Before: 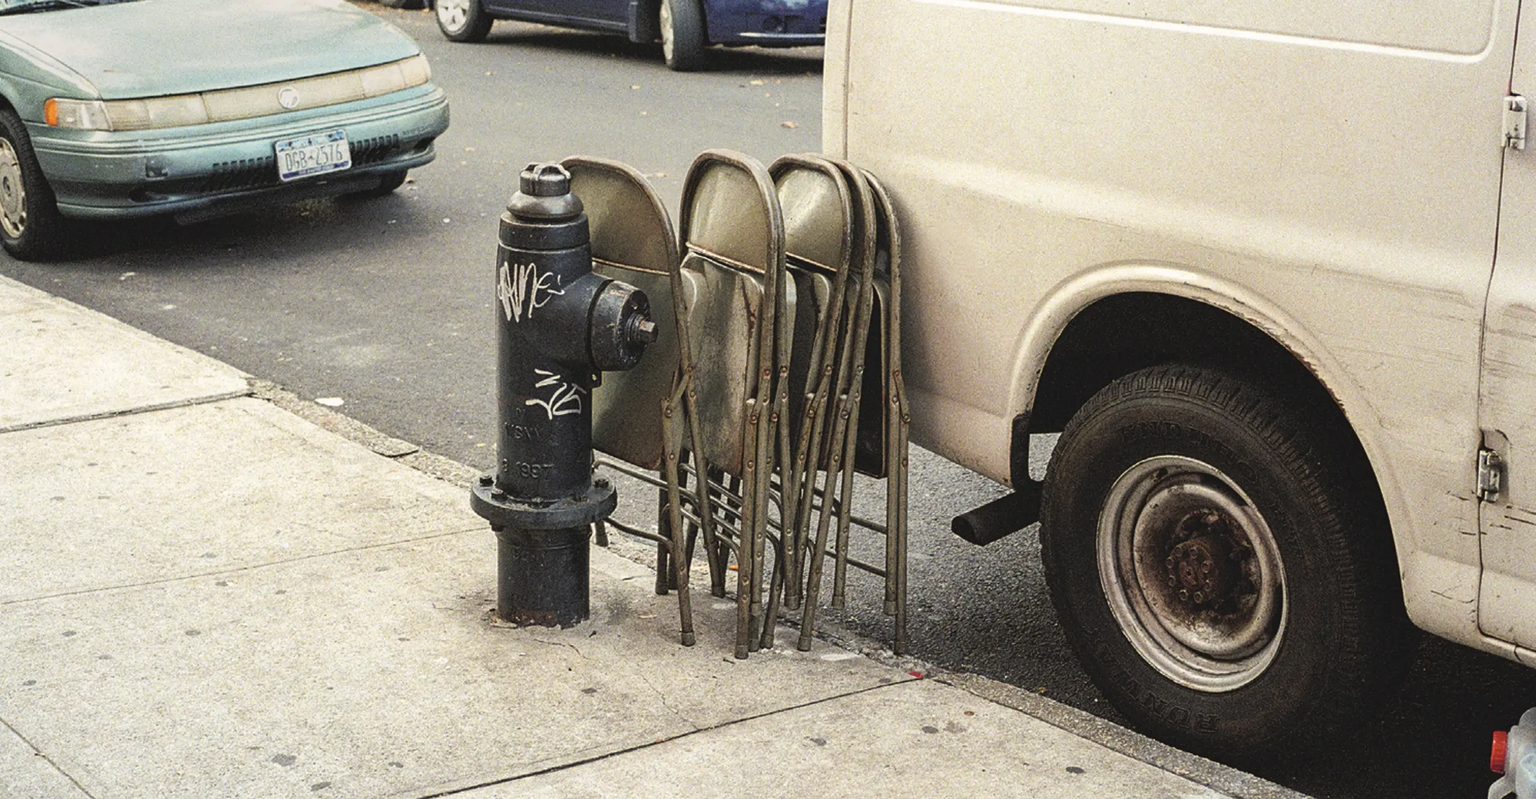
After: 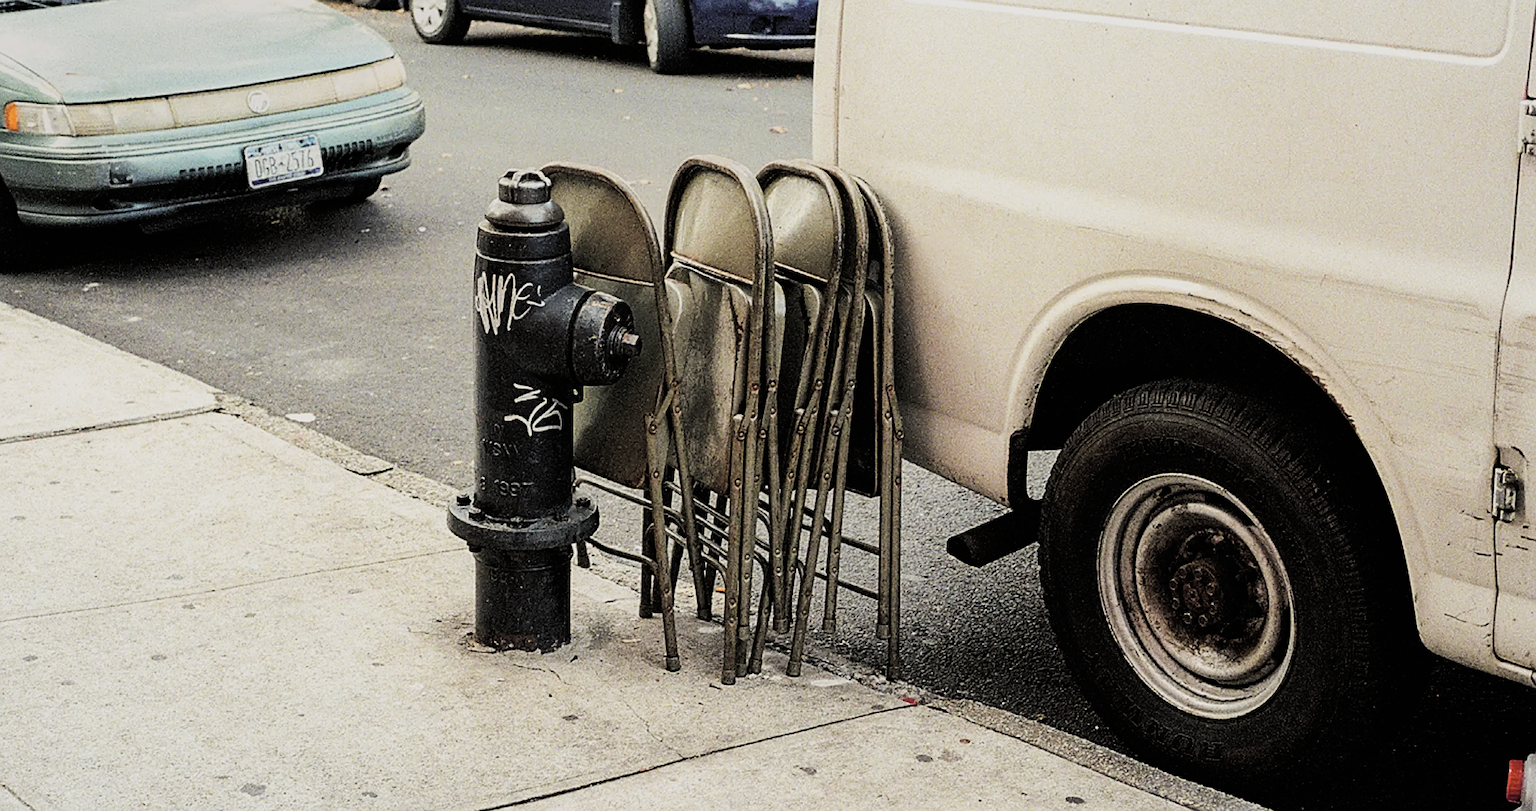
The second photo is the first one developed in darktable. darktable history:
filmic rgb: black relative exposure -5.12 EV, white relative exposure 3.98 EV, threshold 5.94 EV, hardness 2.9, contrast 1.301, highlights saturation mix -30.65%, enable highlight reconstruction true
crop and rotate: left 2.626%, right 1.077%, bottom 2.207%
sharpen: on, module defaults
